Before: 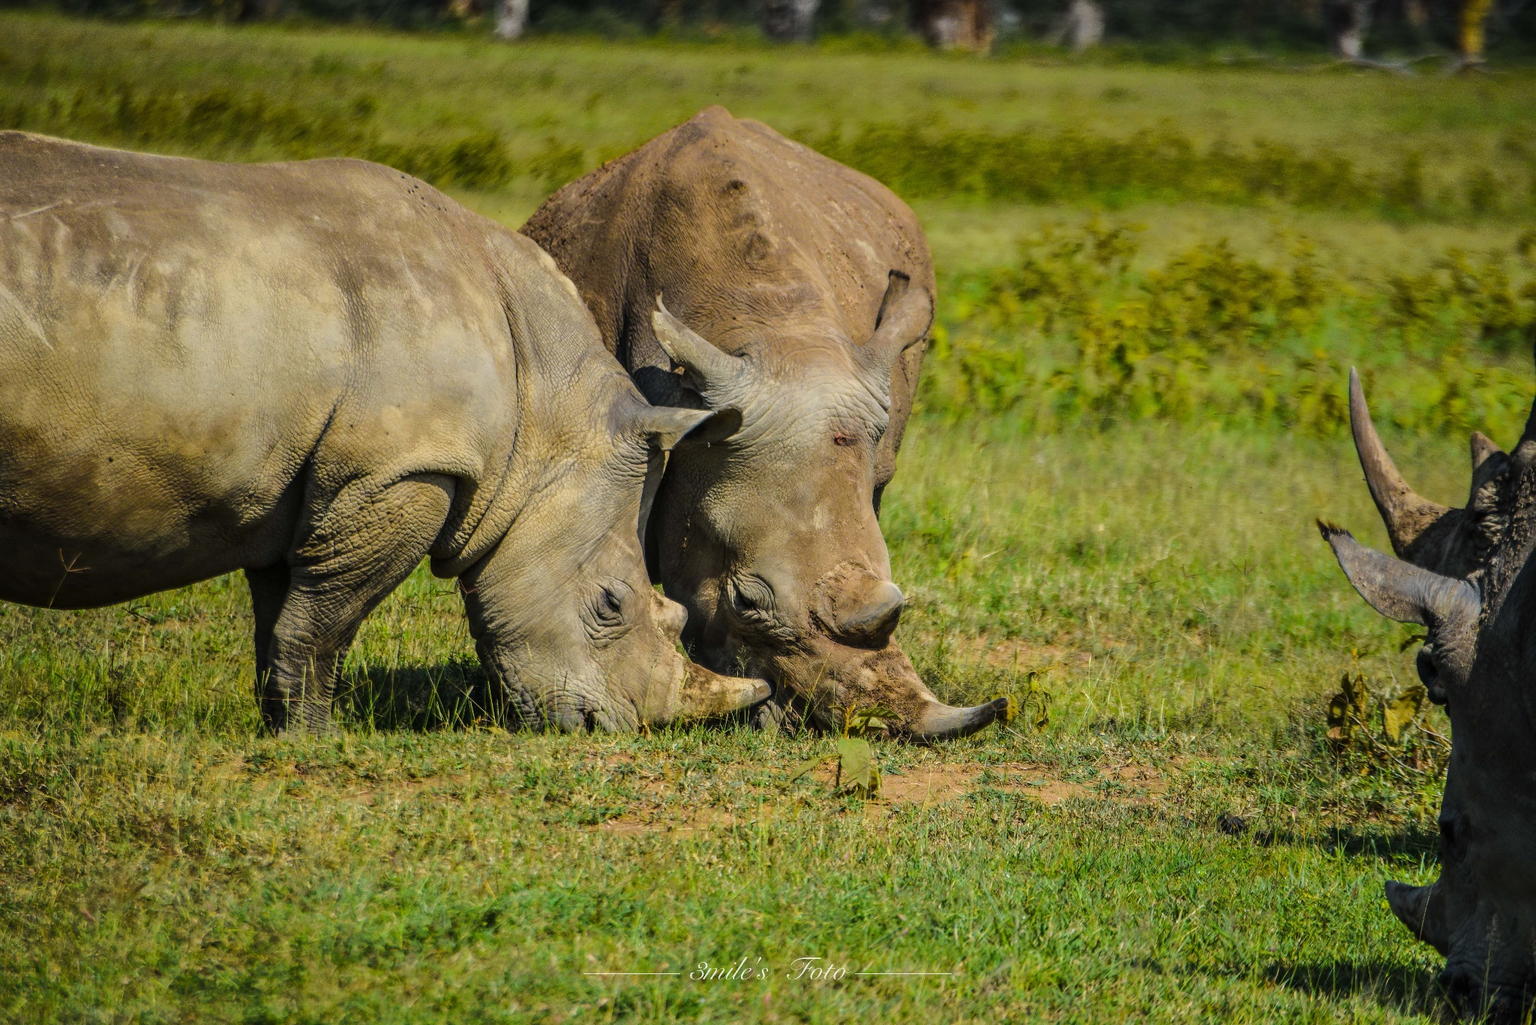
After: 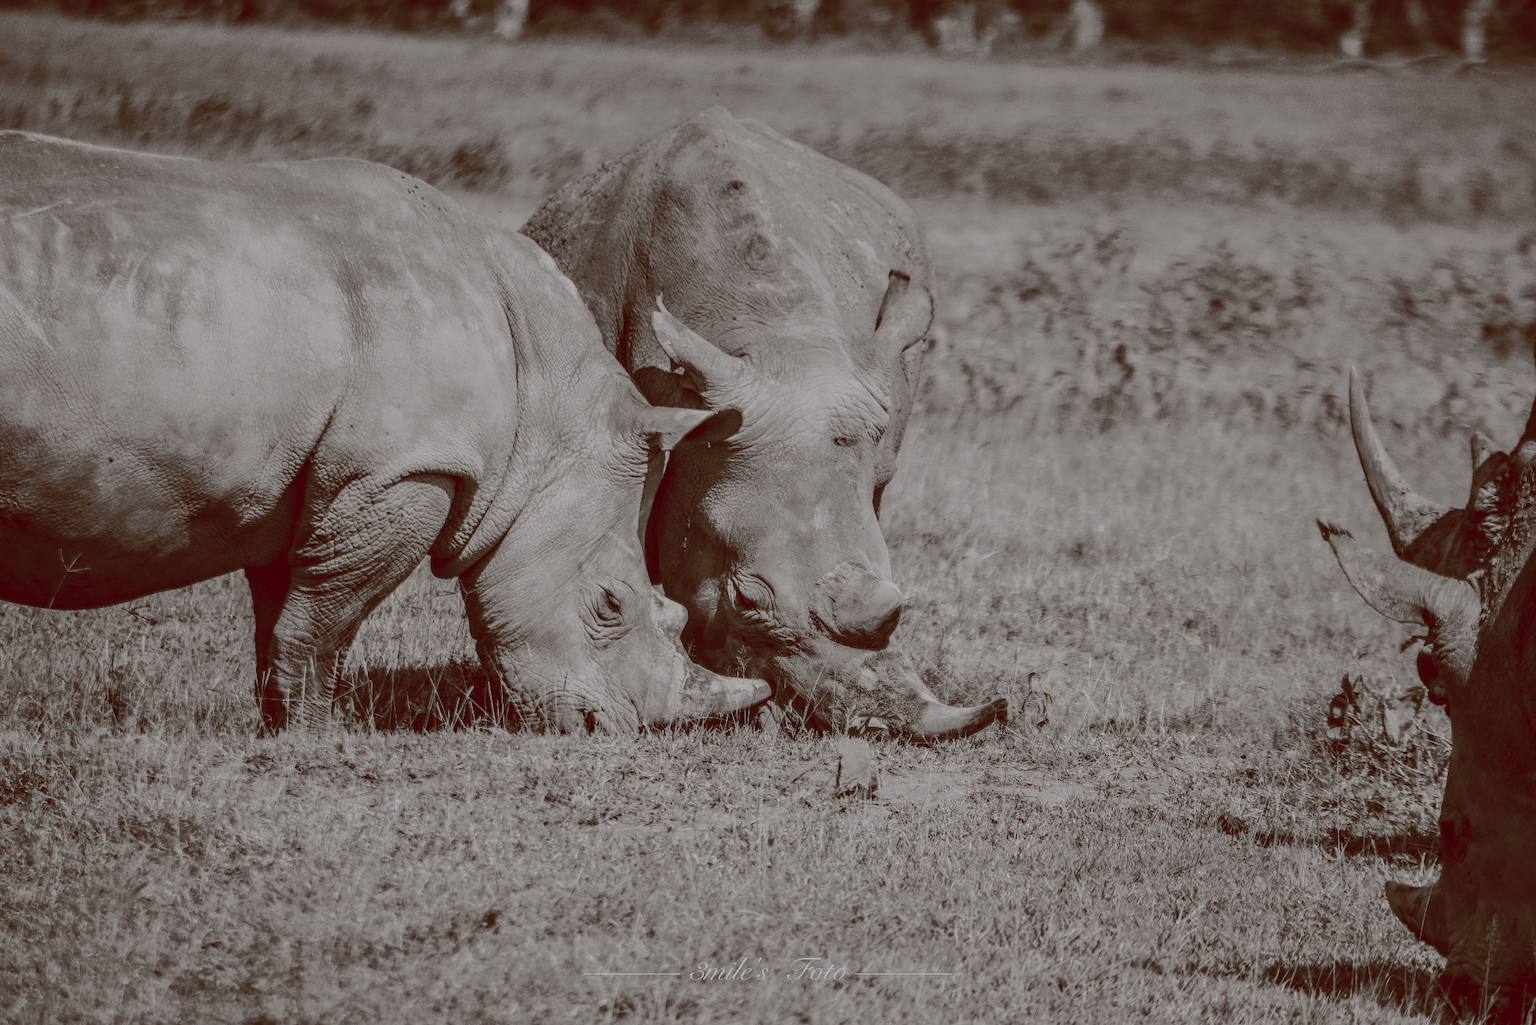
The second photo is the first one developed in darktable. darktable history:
color balance rgb: shadows lift › luminance 1%, shadows lift › chroma 0.2%, shadows lift › hue 20°, power › luminance 1%, power › chroma 0.4%, power › hue 34°, highlights gain › luminance 0.8%, highlights gain › chroma 0.4%, highlights gain › hue 44°, global offset › chroma 0.4%, global offset › hue 34°, white fulcrum 0.08 EV, linear chroma grading › shadows -7%, linear chroma grading › highlights -7%, linear chroma grading › global chroma -10%, linear chroma grading › mid-tones -8%, perceptual saturation grading › global saturation -28%, perceptual saturation grading › highlights -20%, perceptual saturation grading › mid-tones -24%, perceptual saturation grading › shadows -24%, perceptual brilliance grading › global brilliance -1%, perceptual brilliance grading › highlights -1%, perceptual brilliance grading › mid-tones -1%, perceptual brilliance grading › shadows -1%, global vibrance -17%, contrast -6%
color equalizer: saturation › red 0.22, saturation › orange 0.24, saturation › yellow 0.26, saturation › green 0.22, saturation › cyan 0.18, saturation › blue 0.18, saturation › lavender 0.22, saturation › magenta 0.22, brightness › green 0.98, brightness › cyan 0.98, brightness › blue 0.98
sigmoid: contrast 1.05, skew -0.15
tone equalizer: -7 EV 0.18 EV, -6 EV 0.12 EV, -5 EV 0.08 EV, -4 EV 0.04 EV, -2 EV -0.02 EV, -1 EV -0.04 EV, +0 EV -0.06 EV, luminance estimator HSV value / RGB max
